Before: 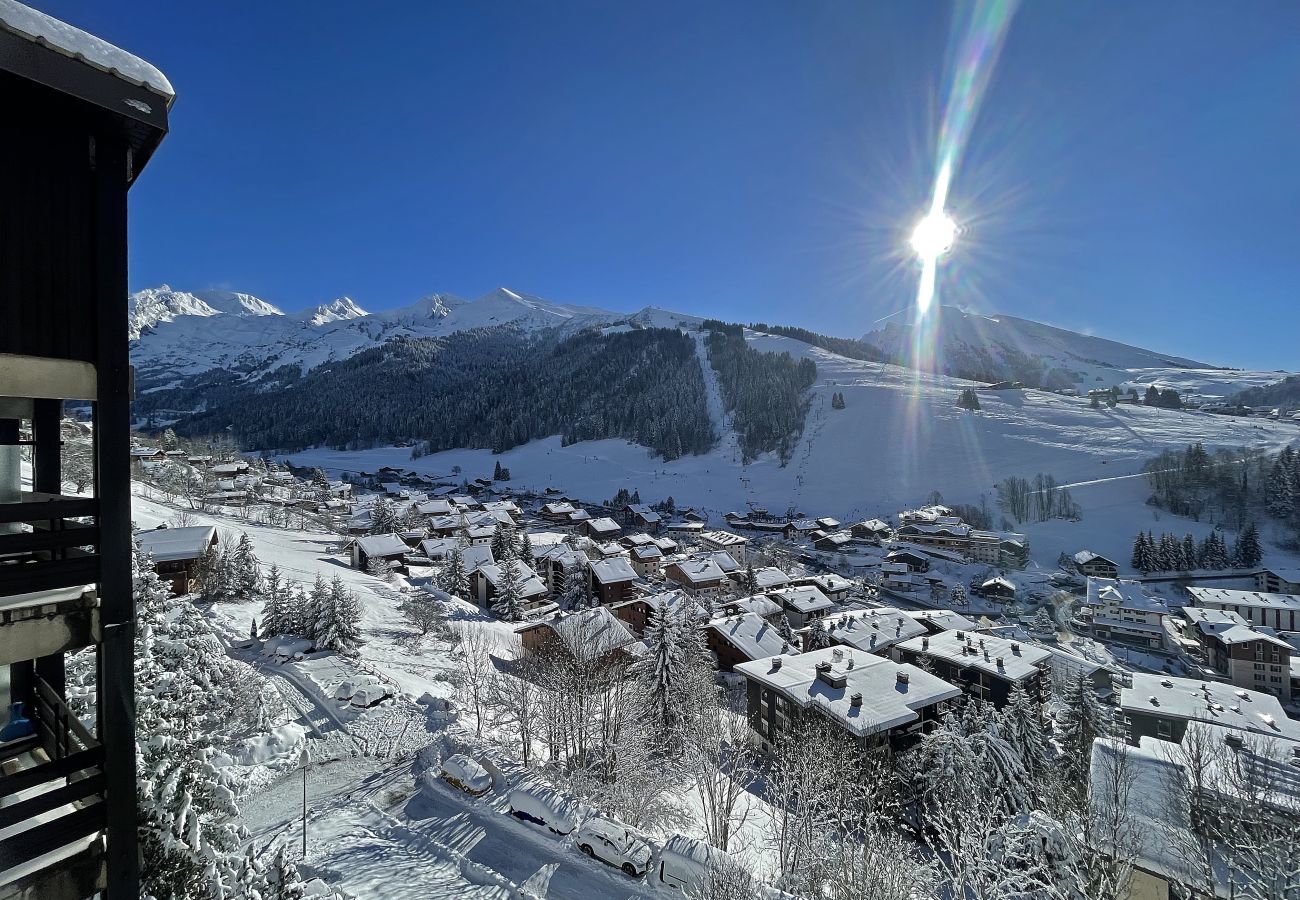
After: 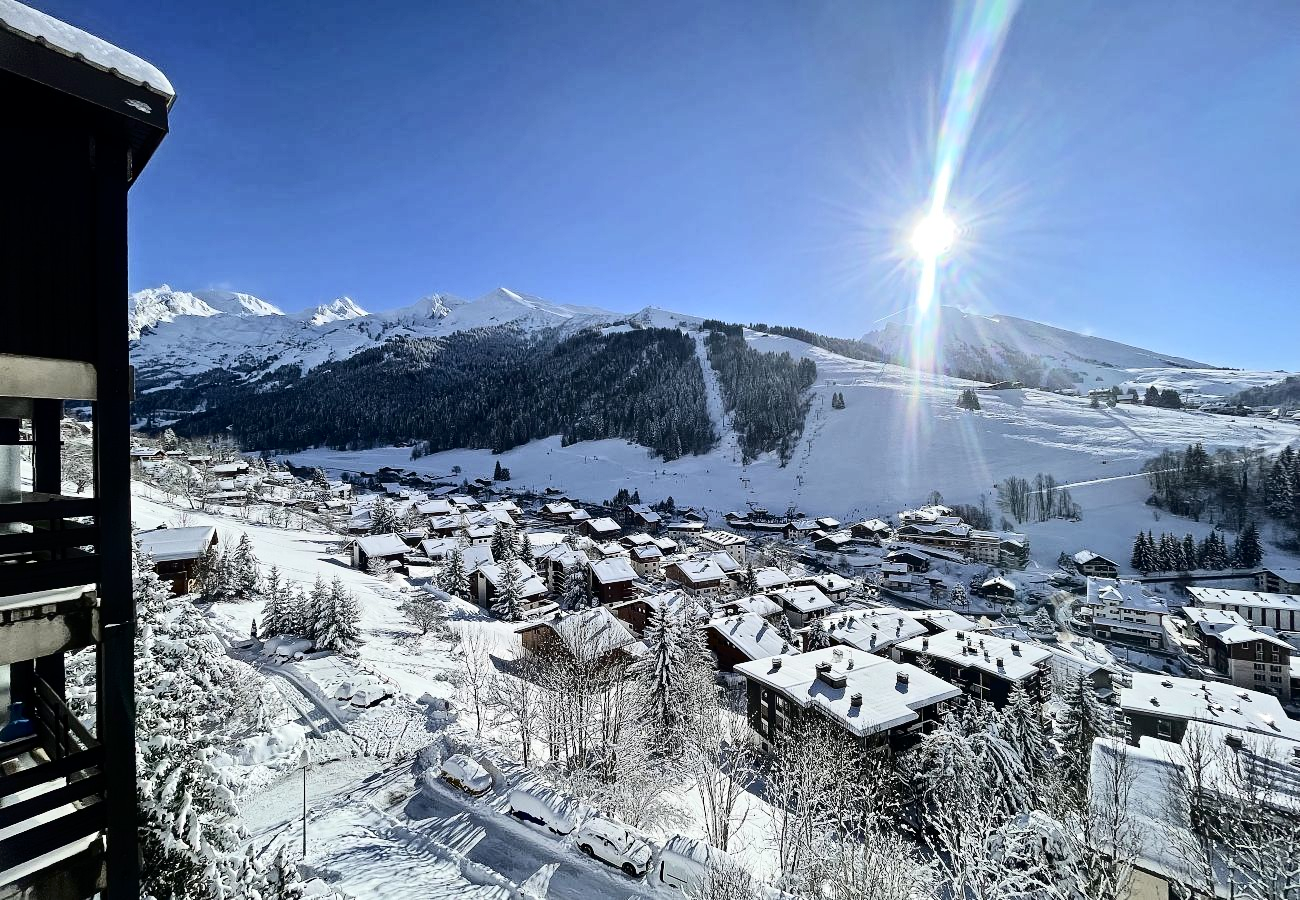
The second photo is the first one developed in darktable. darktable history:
tone curve: curves: ch0 [(0, 0) (0.003, 0.001) (0.011, 0.004) (0.025, 0.009) (0.044, 0.016) (0.069, 0.025) (0.1, 0.036) (0.136, 0.059) (0.177, 0.103) (0.224, 0.175) (0.277, 0.274) (0.335, 0.395) (0.399, 0.52) (0.468, 0.635) (0.543, 0.733) (0.623, 0.817) (0.709, 0.888) (0.801, 0.93) (0.898, 0.964) (1, 1)], color space Lab, independent channels, preserve colors none
